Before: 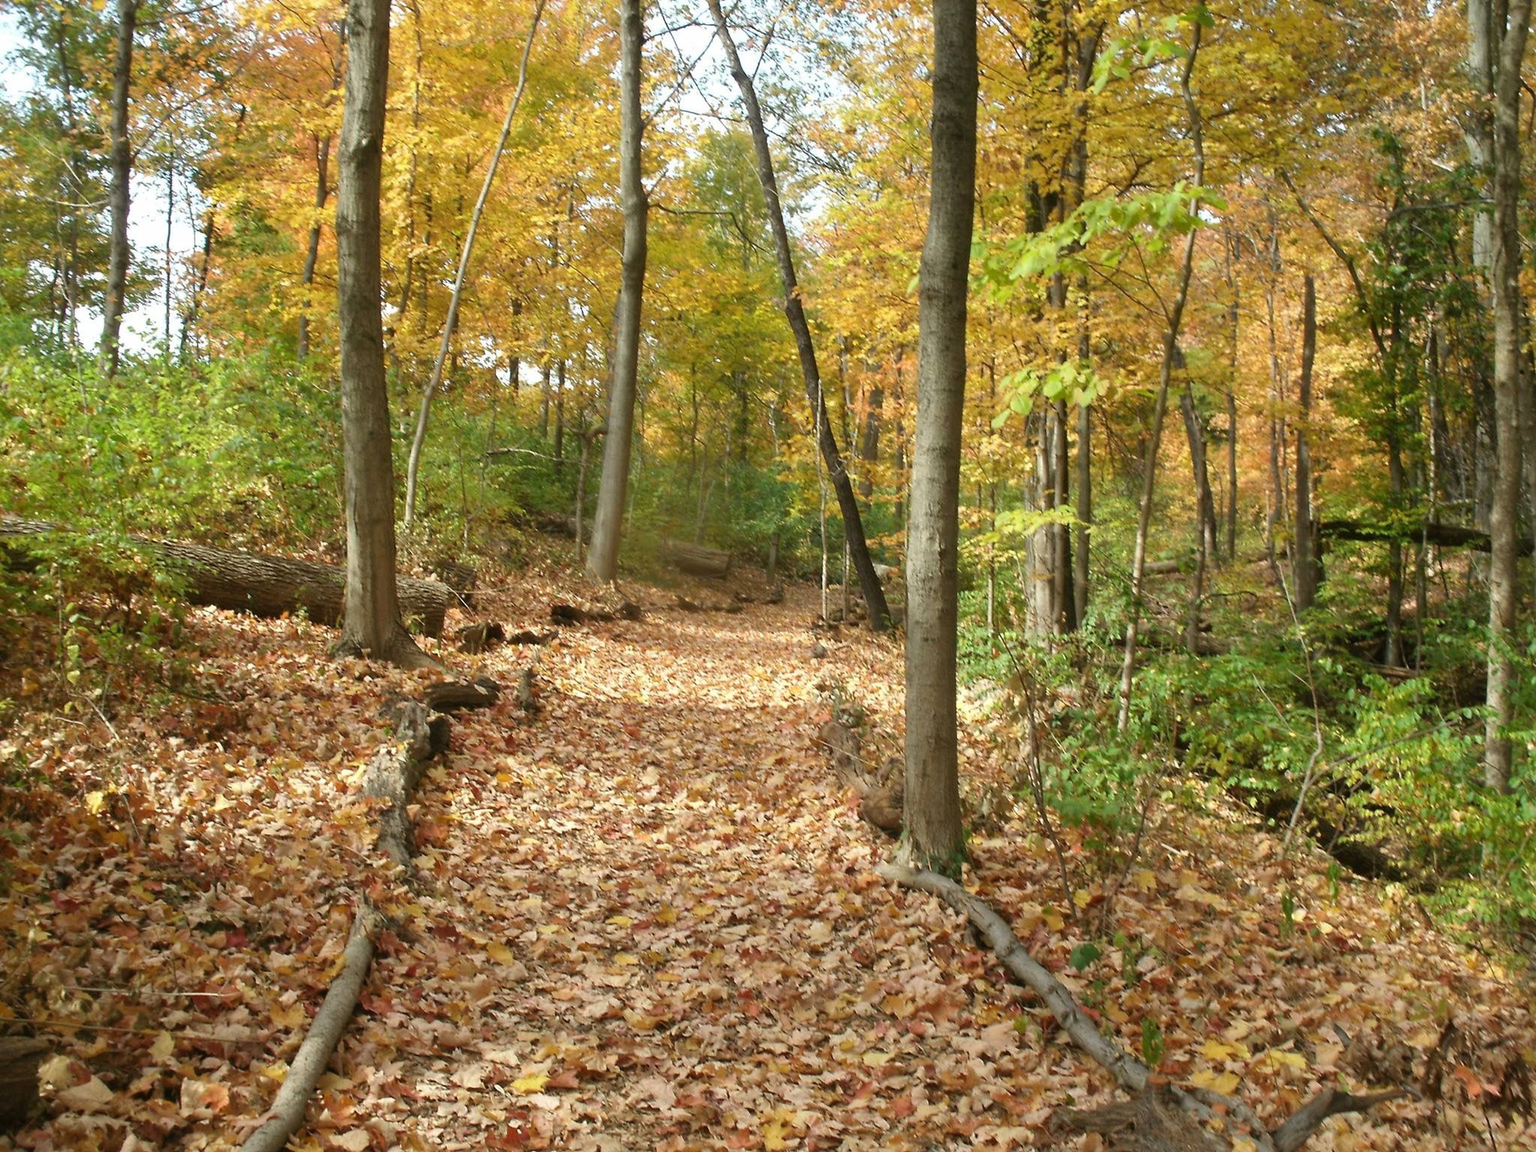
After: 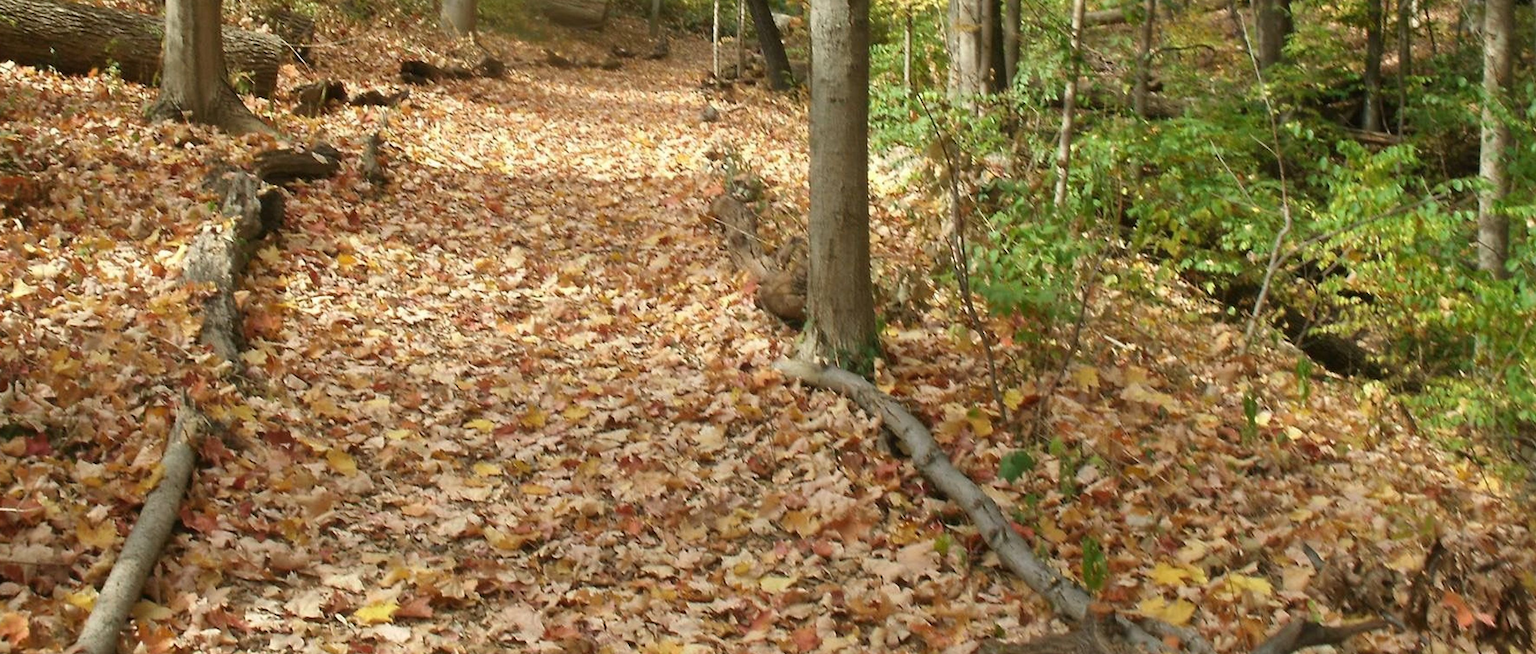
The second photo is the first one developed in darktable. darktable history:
crop and rotate: left 13.284%, top 47.996%, bottom 2.741%
